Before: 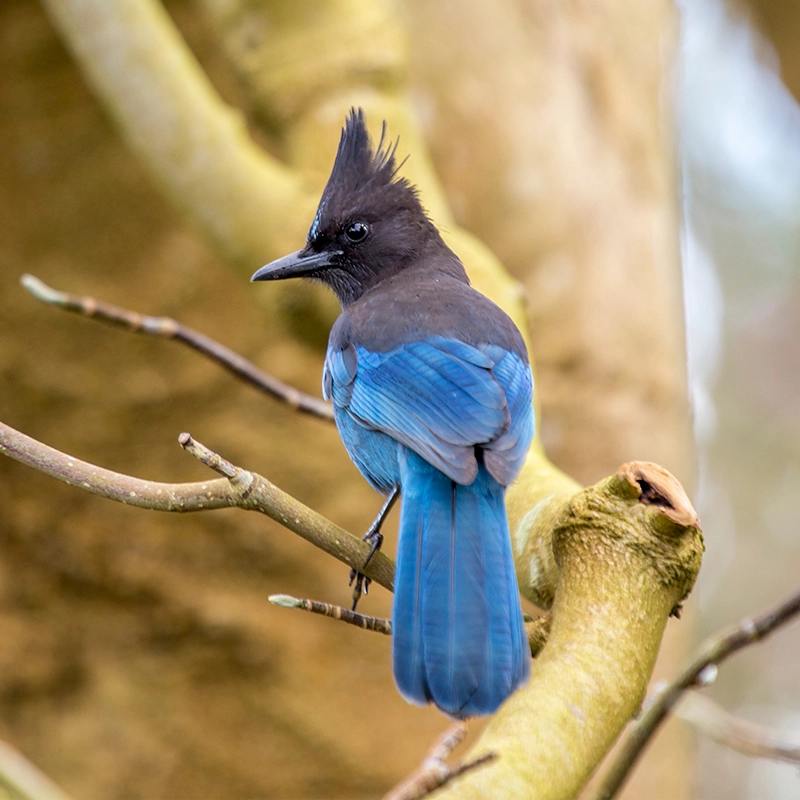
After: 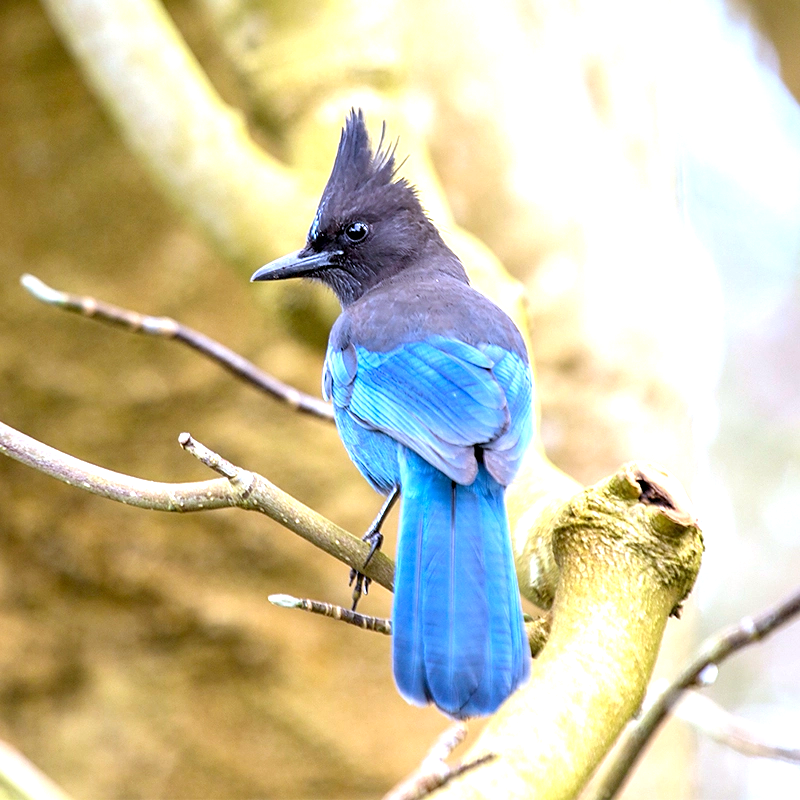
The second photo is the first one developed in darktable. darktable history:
exposure: exposure 0.999 EV, compensate highlight preservation false
sharpen: amount 0.2
levels: levels [0, 0.492, 0.984]
white balance: red 0.948, green 1.02, blue 1.176
